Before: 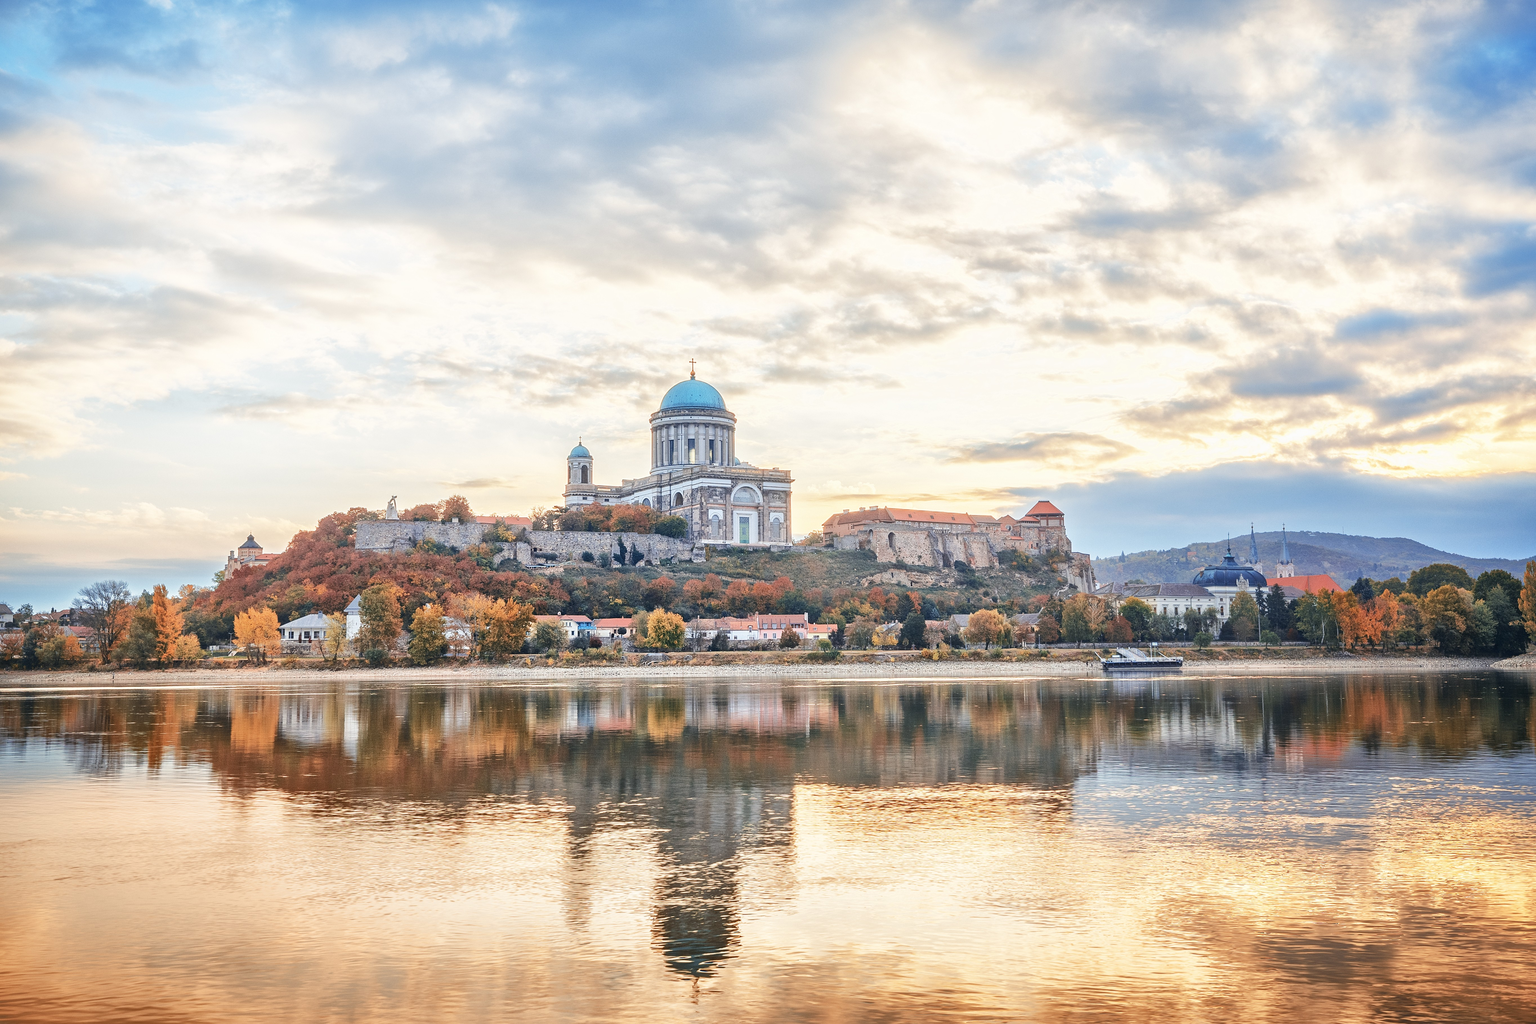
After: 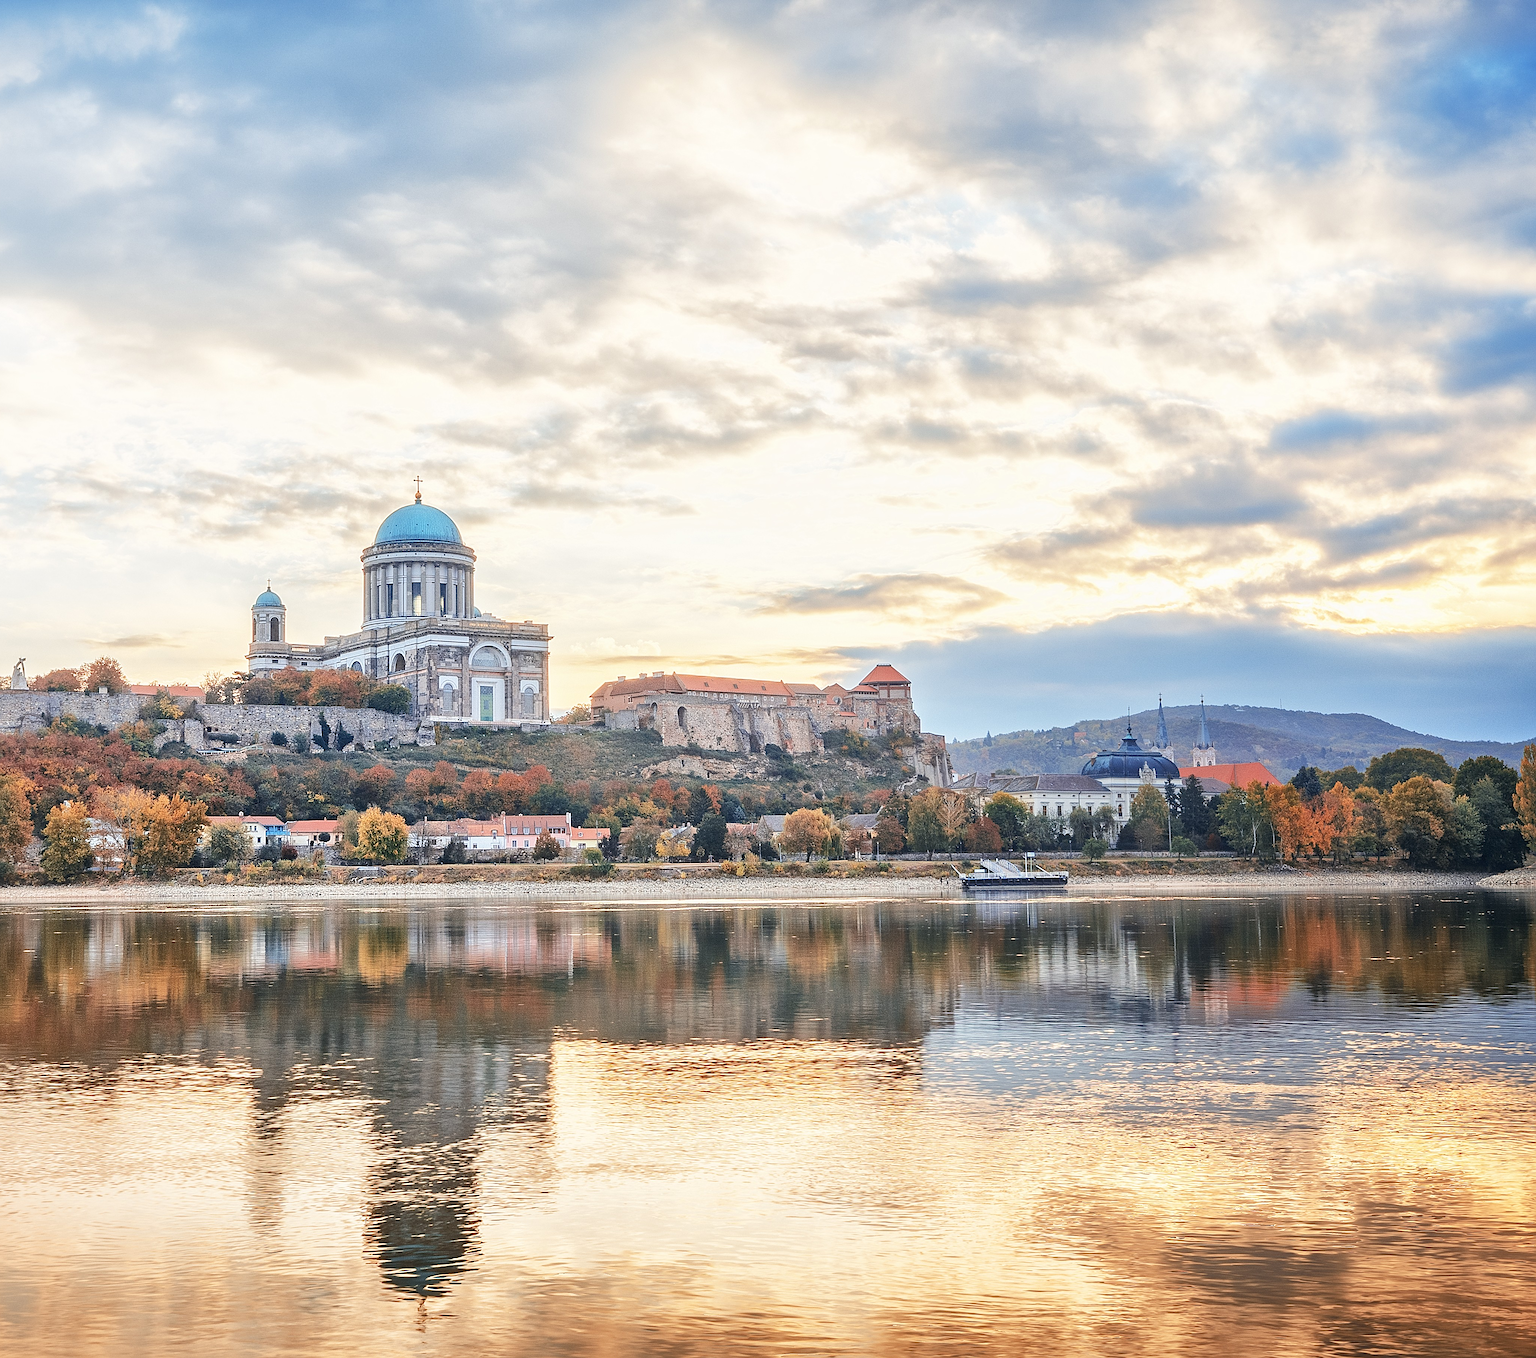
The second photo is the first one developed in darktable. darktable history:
crop and rotate: left 24.6%
sharpen: on, module defaults
